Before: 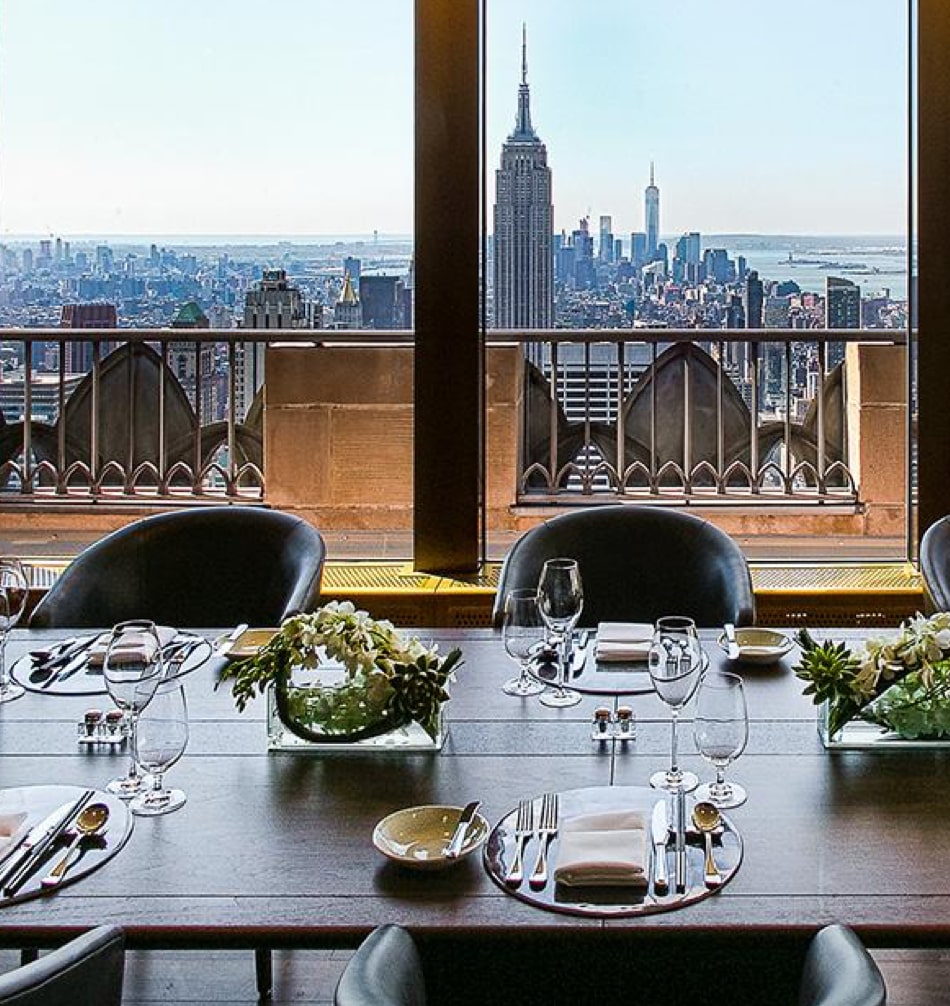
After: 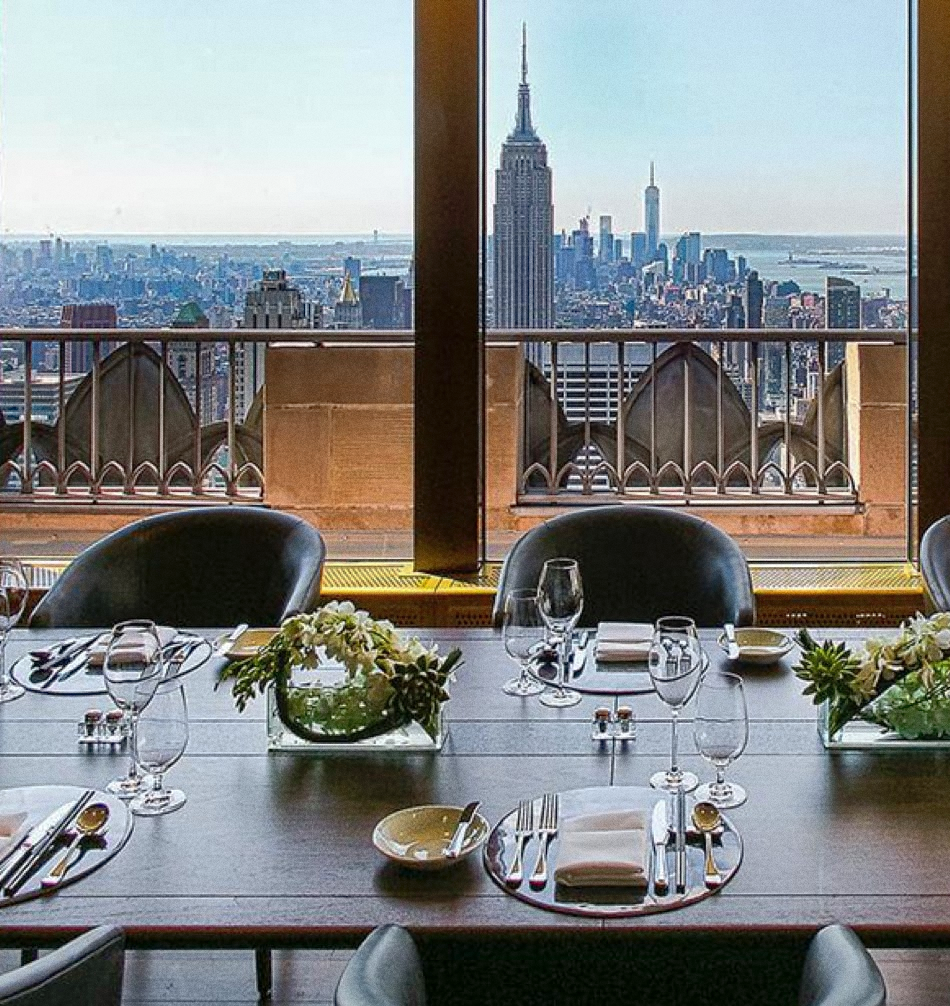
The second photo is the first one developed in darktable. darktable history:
rotate and perspective: automatic cropping original format, crop left 0, crop top 0
grain: coarseness 0.09 ISO
shadows and highlights: on, module defaults
